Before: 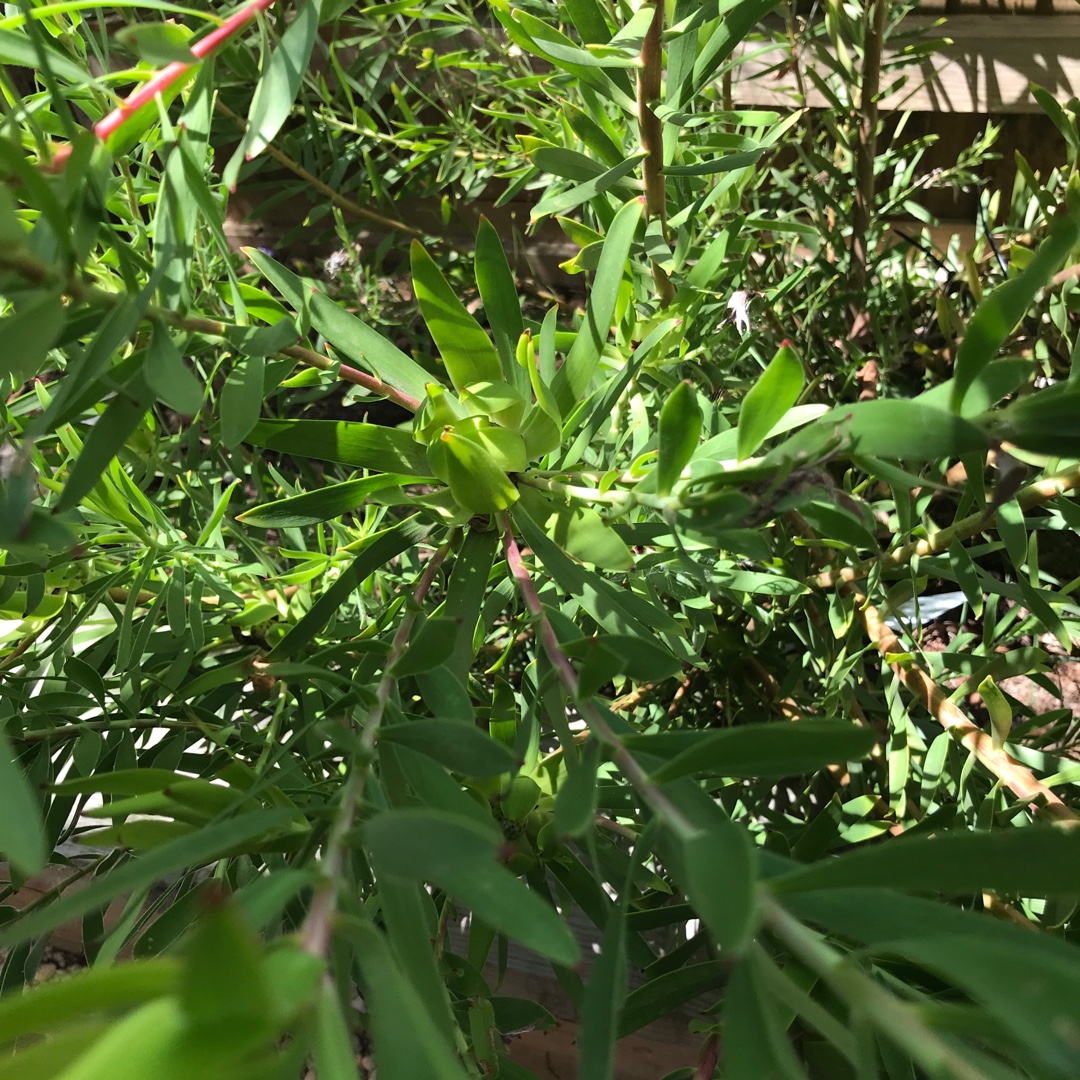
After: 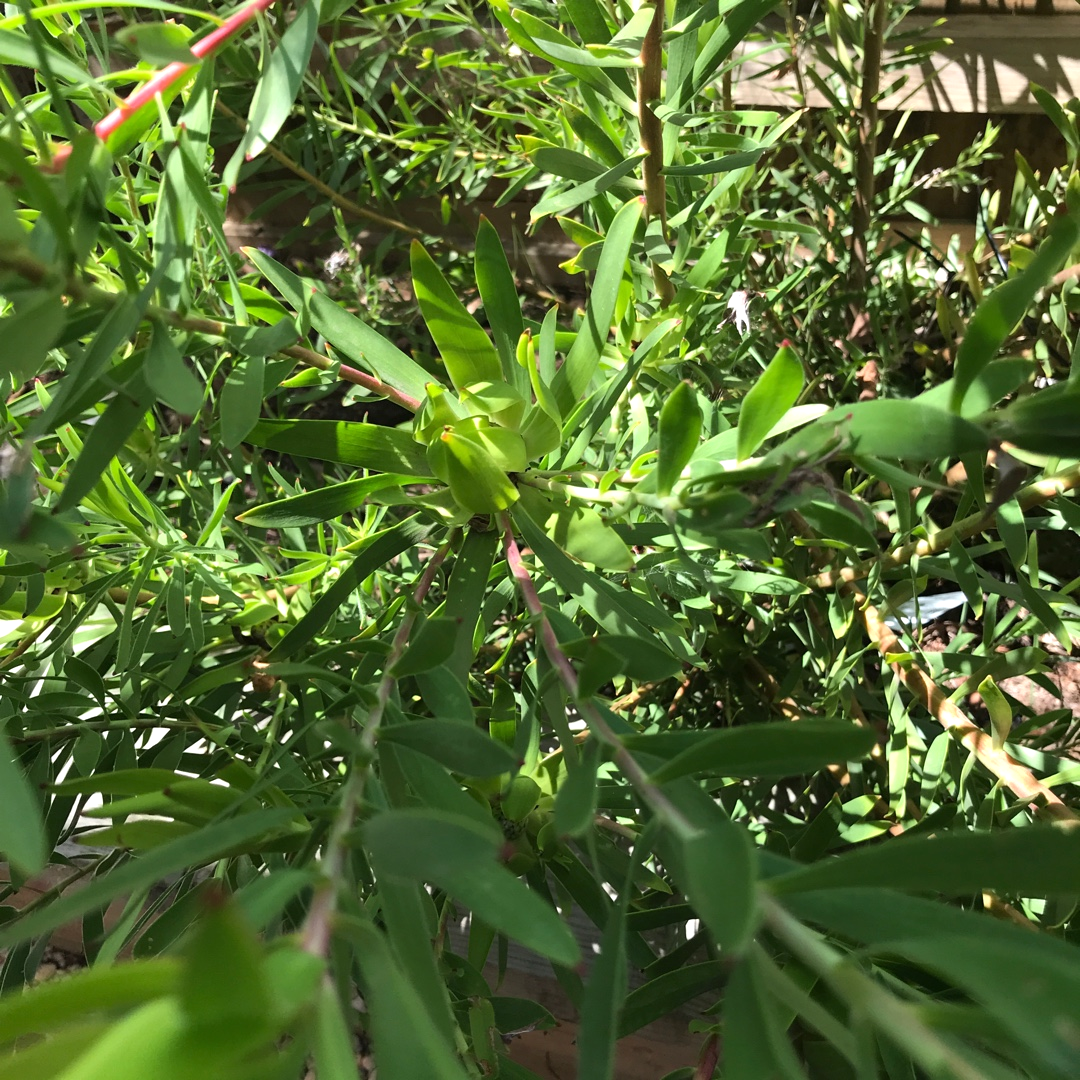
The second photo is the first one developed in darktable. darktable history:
exposure: exposure 0.189 EV, compensate highlight preservation false
